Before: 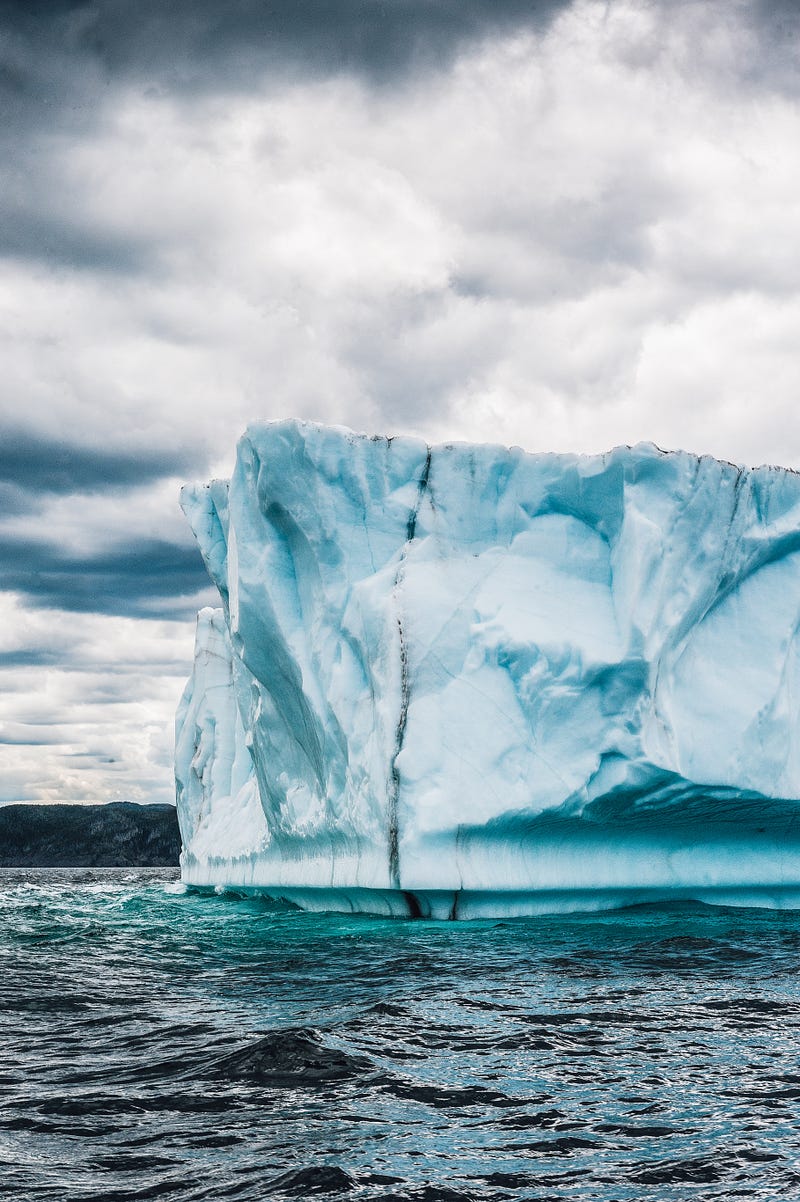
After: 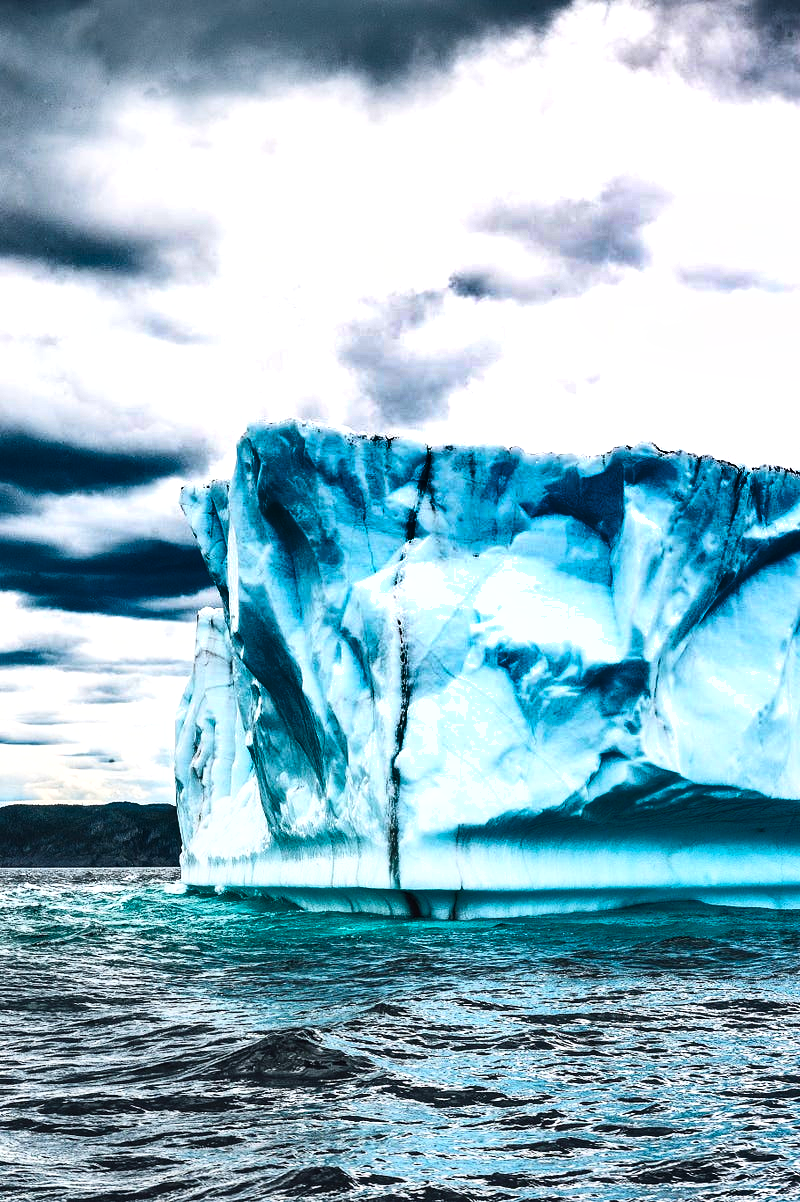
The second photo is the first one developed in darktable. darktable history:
contrast brightness saturation: contrast 0.202, brightness 0.162, saturation 0.224
shadows and highlights: shadows 20.76, highlights -81.78, soften with gaussian
tone equalizer: -8 EV -0.441 EV, -7 EV -0.356 EV, -6 EV -0.304 EV, -5 EV -0.245 EV, -3 EV 0.19 EV, -2 EV 0.305 EV, -1 EV 0.377 EV, +0 EV 0.441 EV
exposure: exposure 0.127 EV, compensate highlight preservation false
